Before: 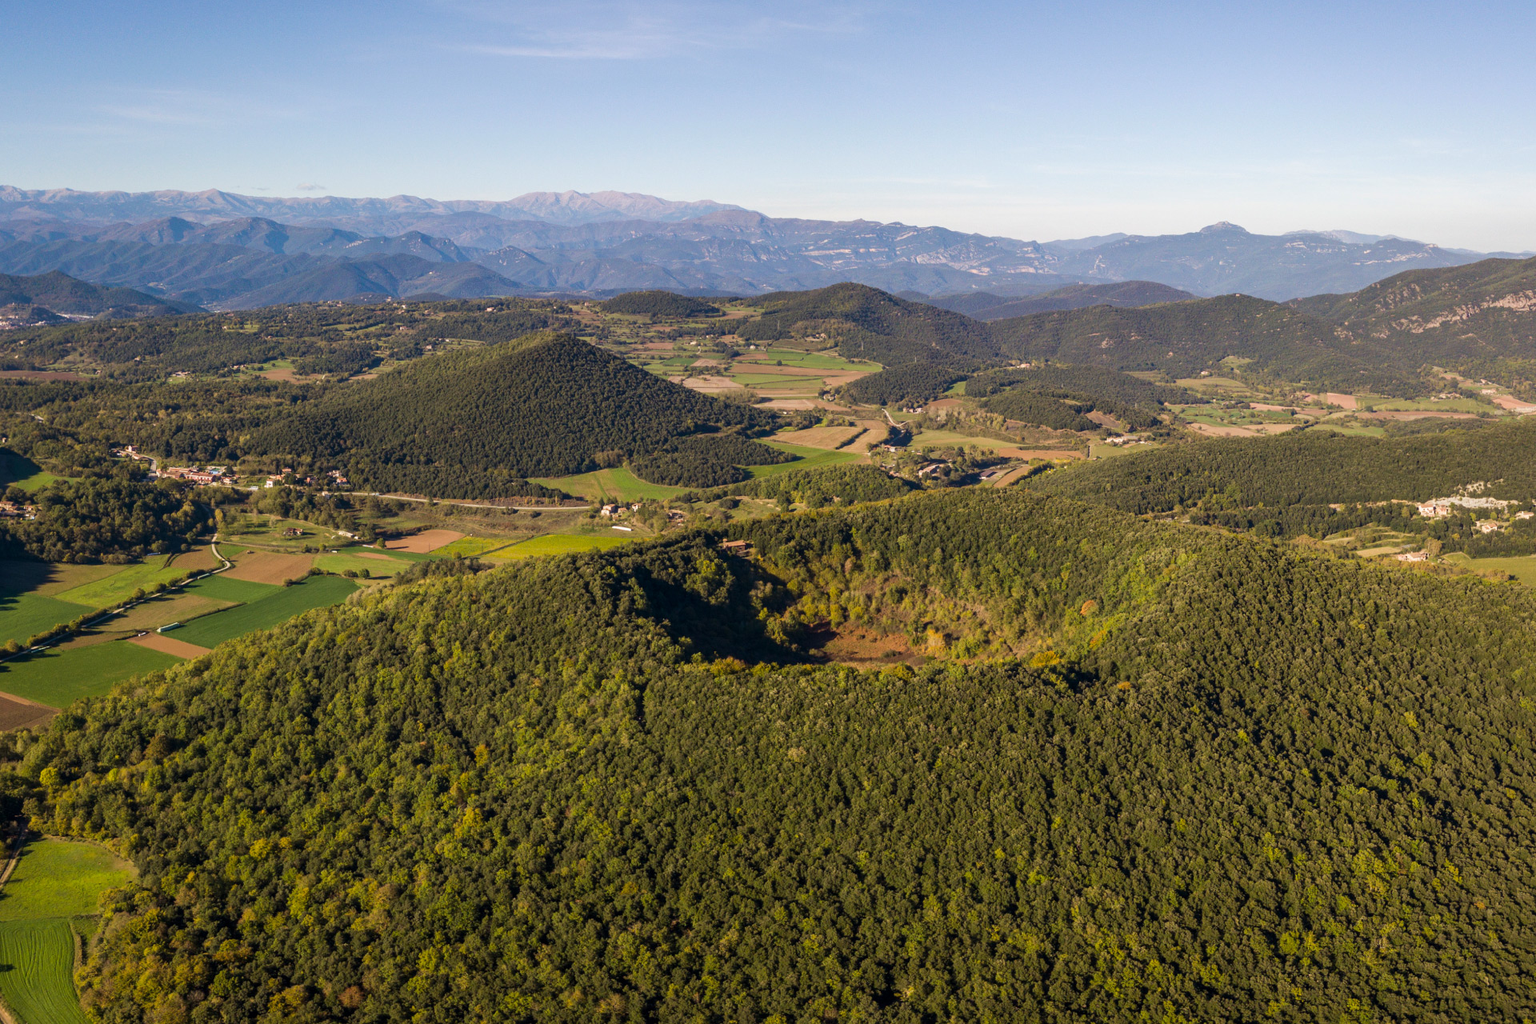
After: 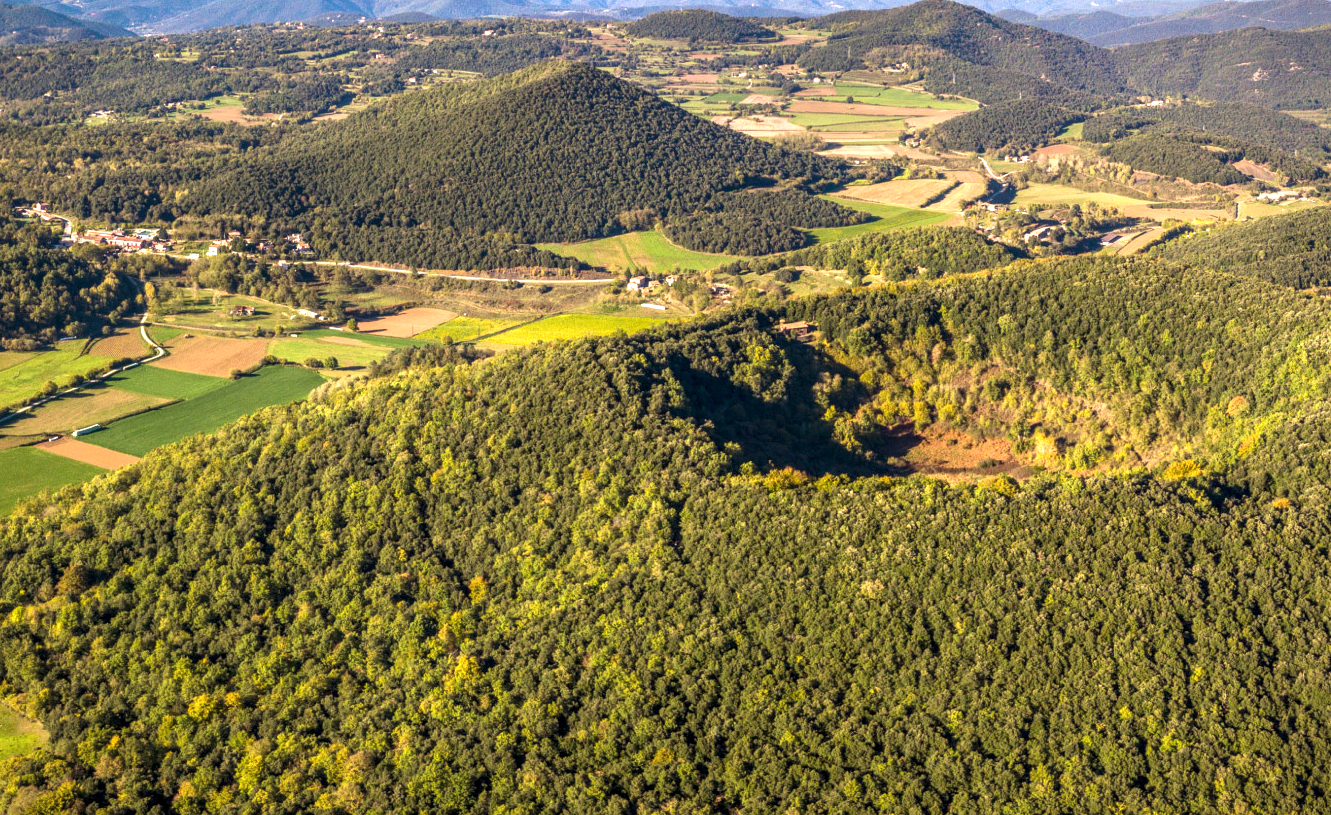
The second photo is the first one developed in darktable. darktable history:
crop: left 6.488%, top 27.668%, right 24.183%, bottom 8.656%
vignetting: fall-off start 97.23%, saturation -0.024, center (-0.033, -0.042), width/height ratio 1.179, unbound false
exposure: exposure 1.15 EV, compensate highlight preservation false
local contrast: on, module defaults
